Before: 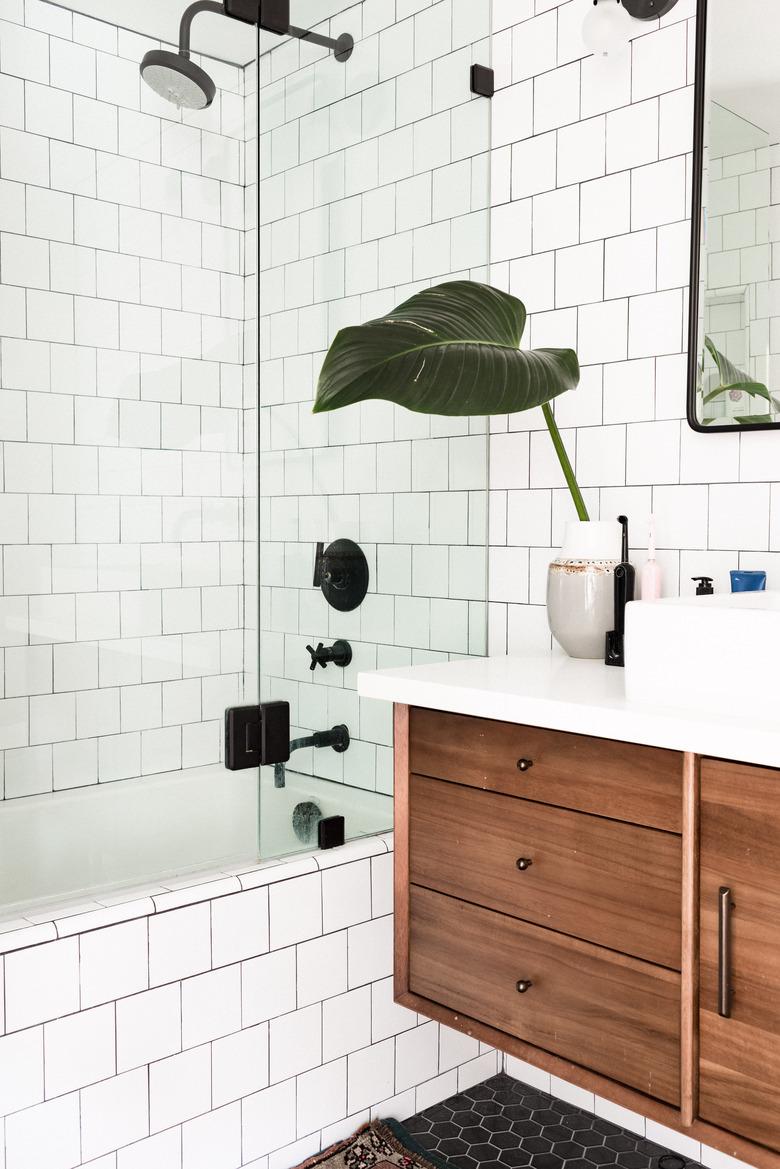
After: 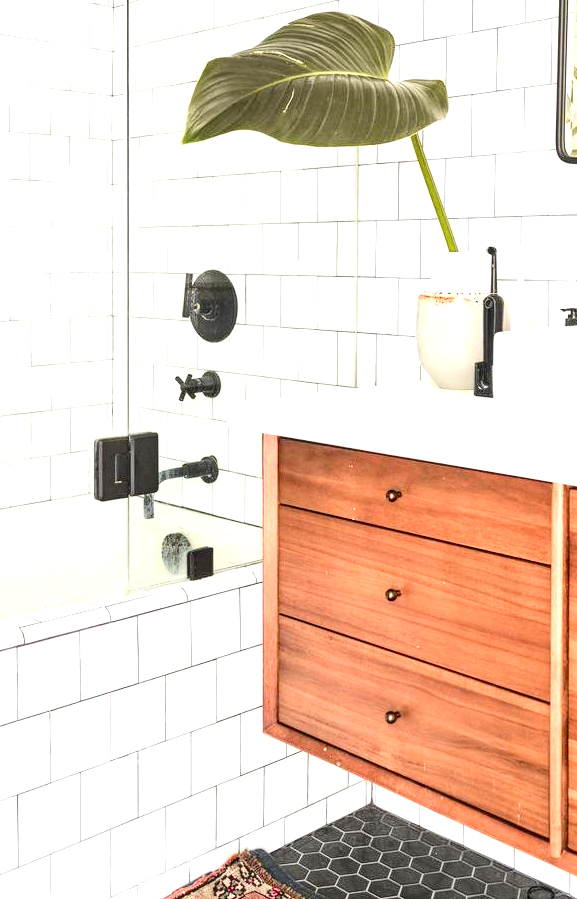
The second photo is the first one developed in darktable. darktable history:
exposure: black level correction 0, exposure 1.3 EV, compensate exposure bias true, compensate highlight preservation false
crop: left 16.834%, top 23.072%, right 9.083%
local contrast: on, module defaults
tone curve: curves: ch0 [(0, 0.017) (0.239, 0.277) (0.508, 0.593) (0.826, 0.855) (1, 0.945)]; ch1 [(0, 0) (0.401, 0.42) (0.442, 0.47) (0.492, 0.498) (0.511, 0.504) (0.555, 0.586) (0.681, 0.739) (1, 1)]; ch2 [(0, 0) (0.411, 0.433) (0.5, 0.504) (0.545, 0.574) (1, 1)], color space Lab, independent channels, preserve colors none
